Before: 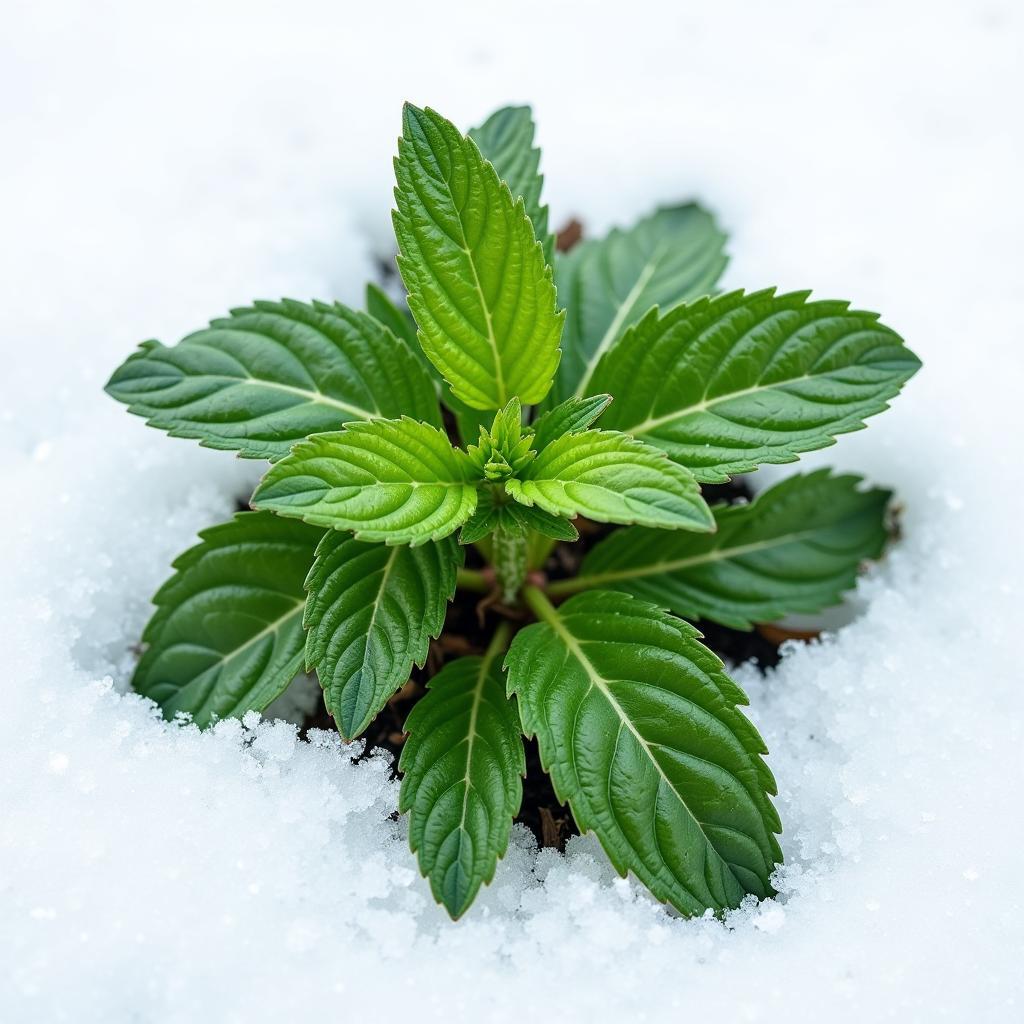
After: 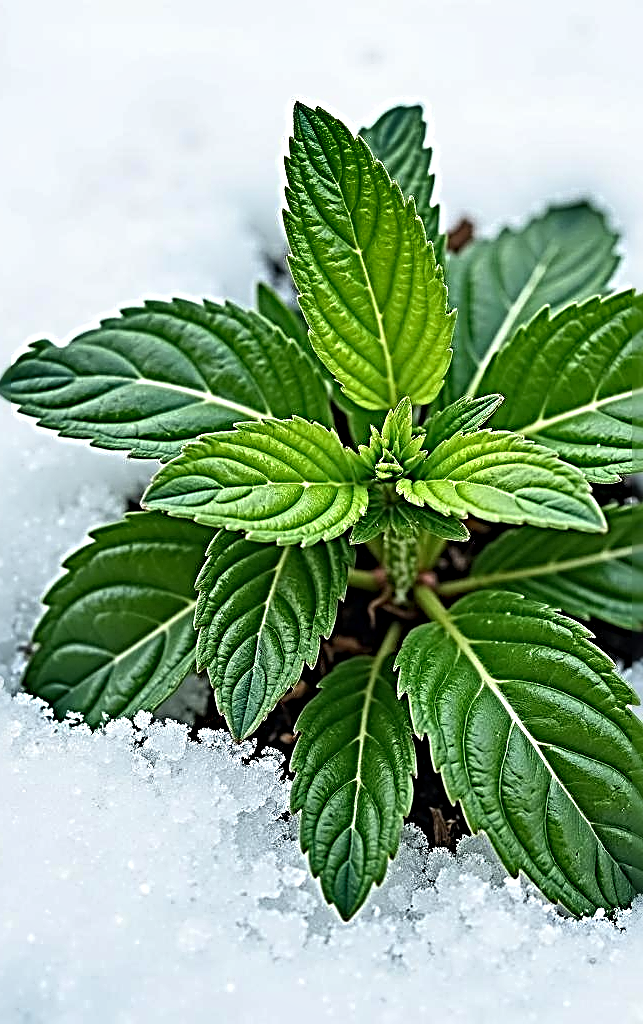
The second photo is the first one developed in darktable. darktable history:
crop: left 10.736%, right 26.421%
sharpen: radius 4.039, amount 1.983
exposure: compensate highlight preservation false
shadows and highlights: shadows color adjustment 98.01%, highlights color adjustment 58.58%, soften with gaussian
